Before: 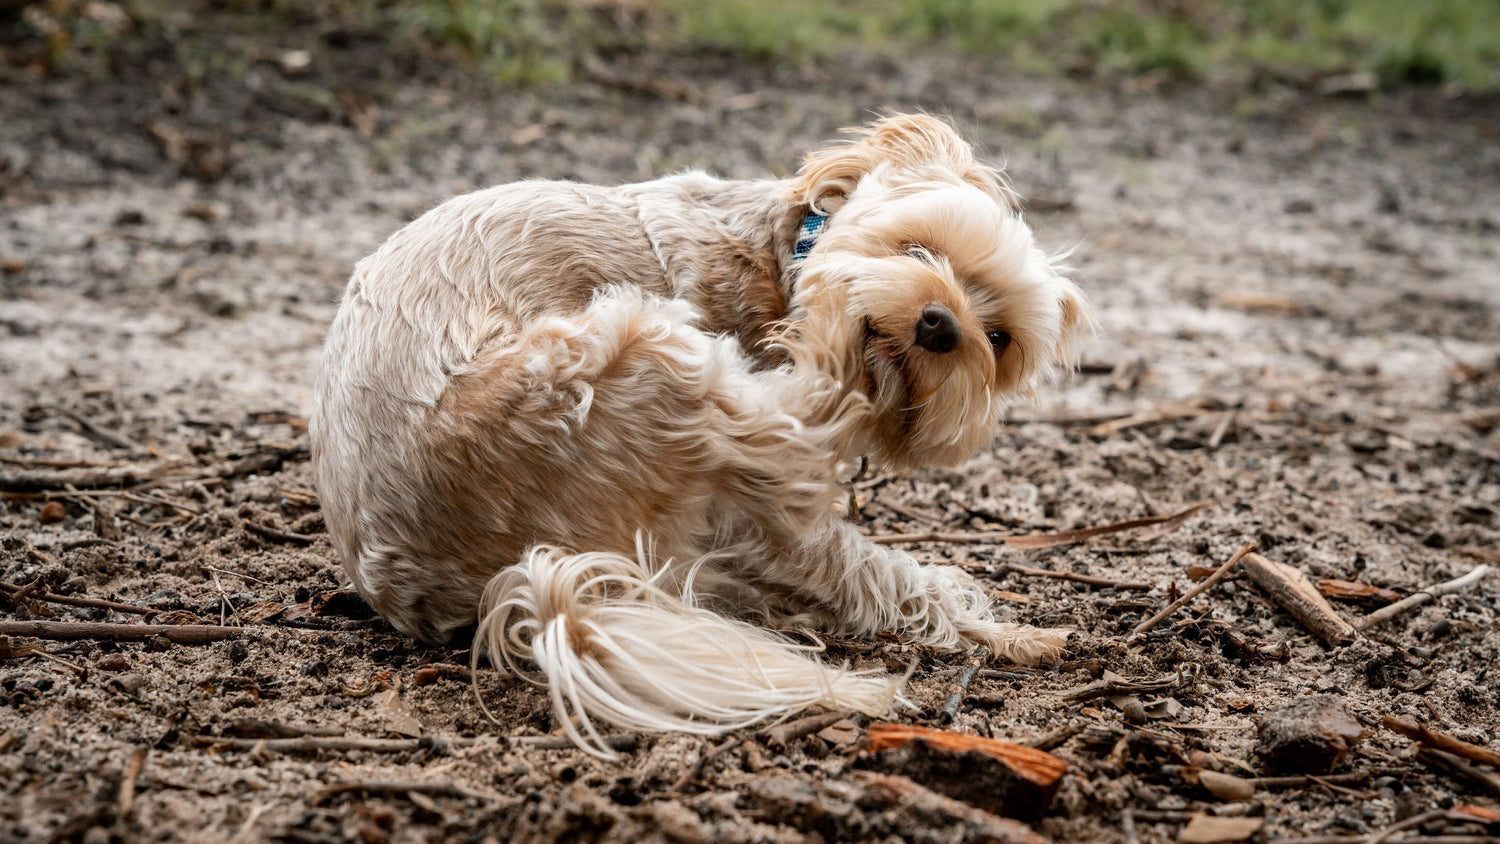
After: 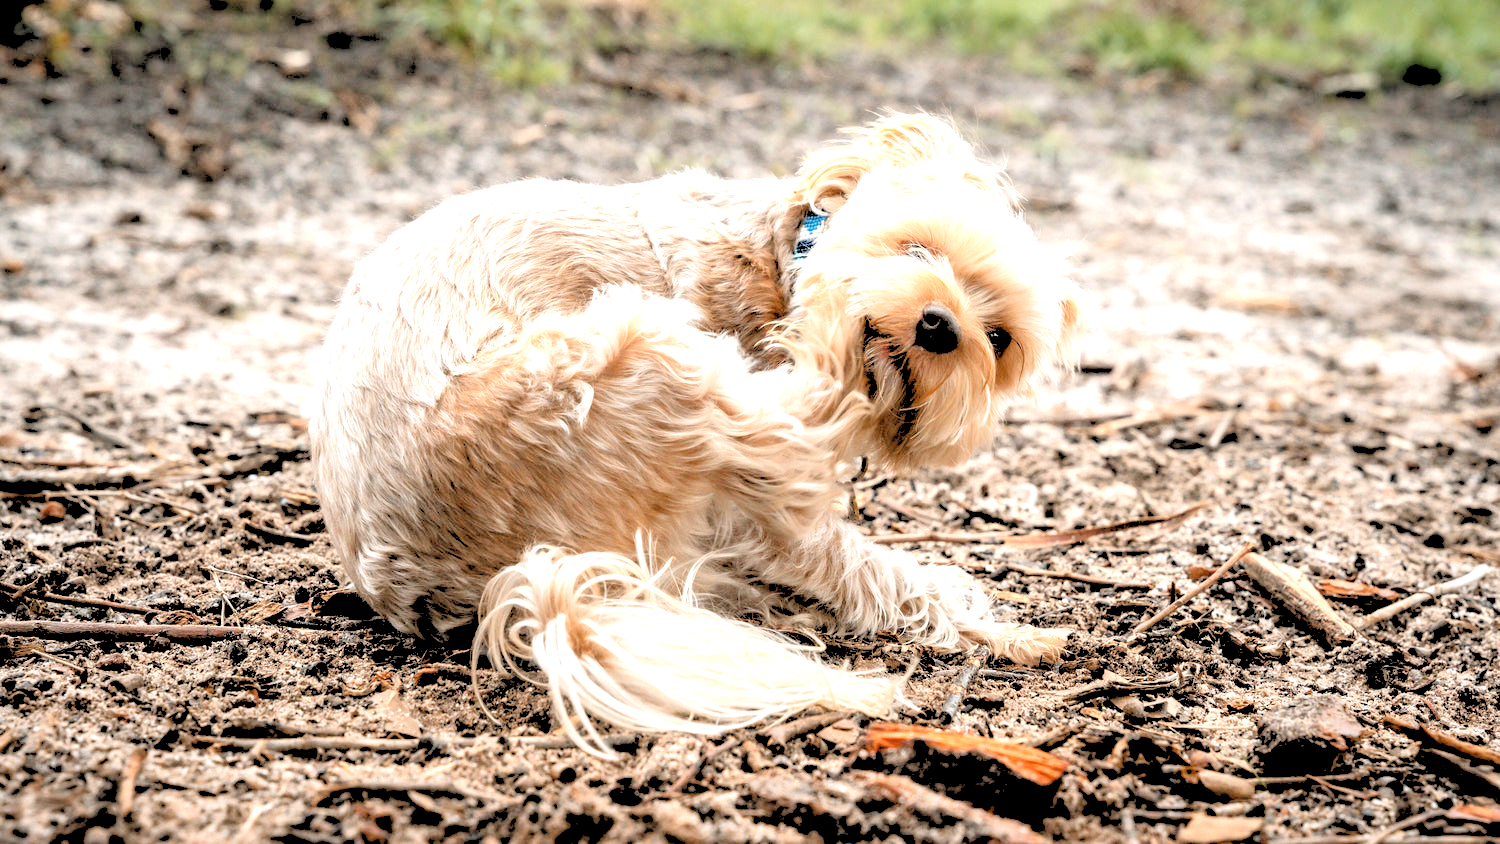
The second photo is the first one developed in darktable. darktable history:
white balance: emerald 1
exposure: black level correction 0, exposure 1 EV, compensate exposure bias true, compensate highlight preservation false
rgb levels: levels [[0.027, 0.429, 0.996], [0, 0.5, 1], [0, 0.5, 1]]
